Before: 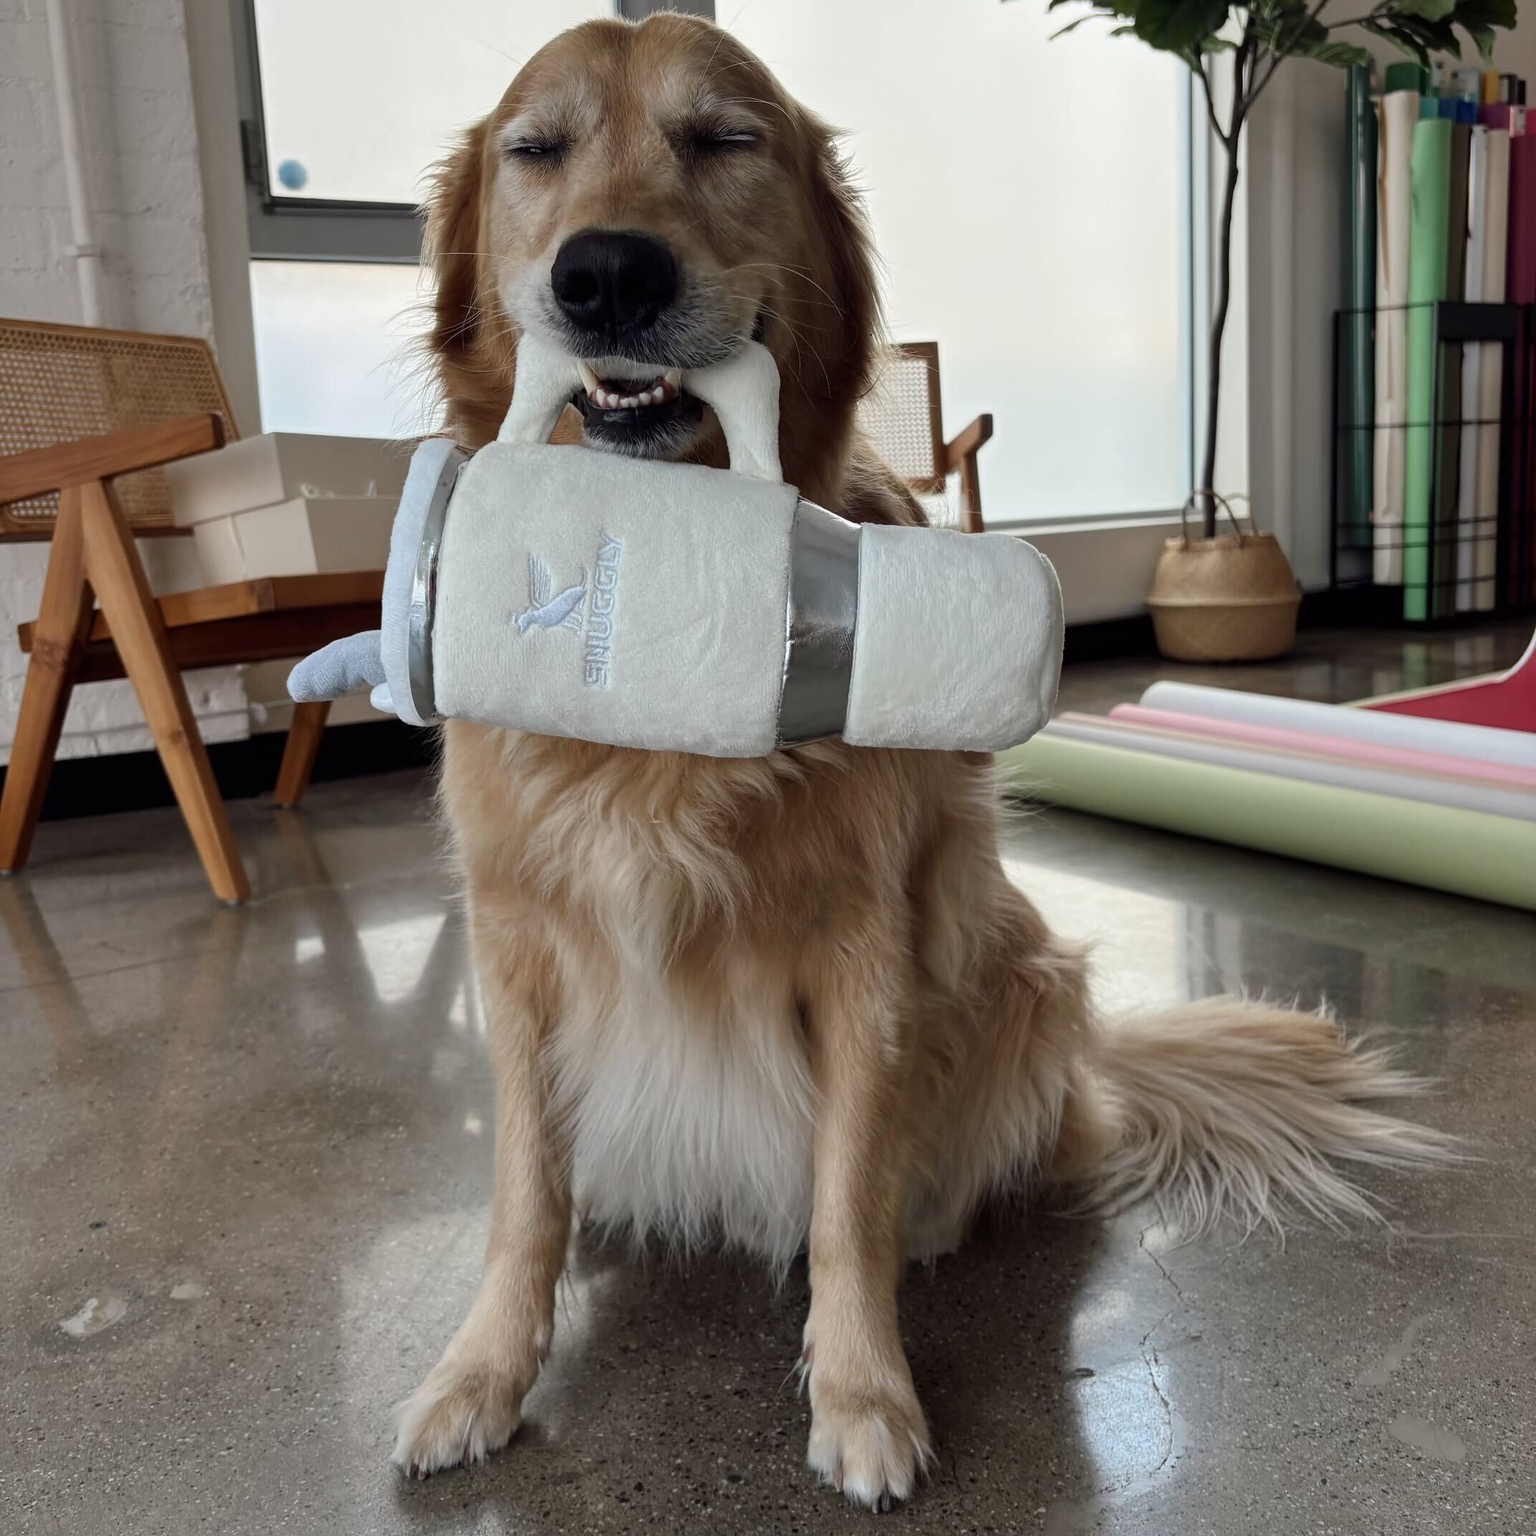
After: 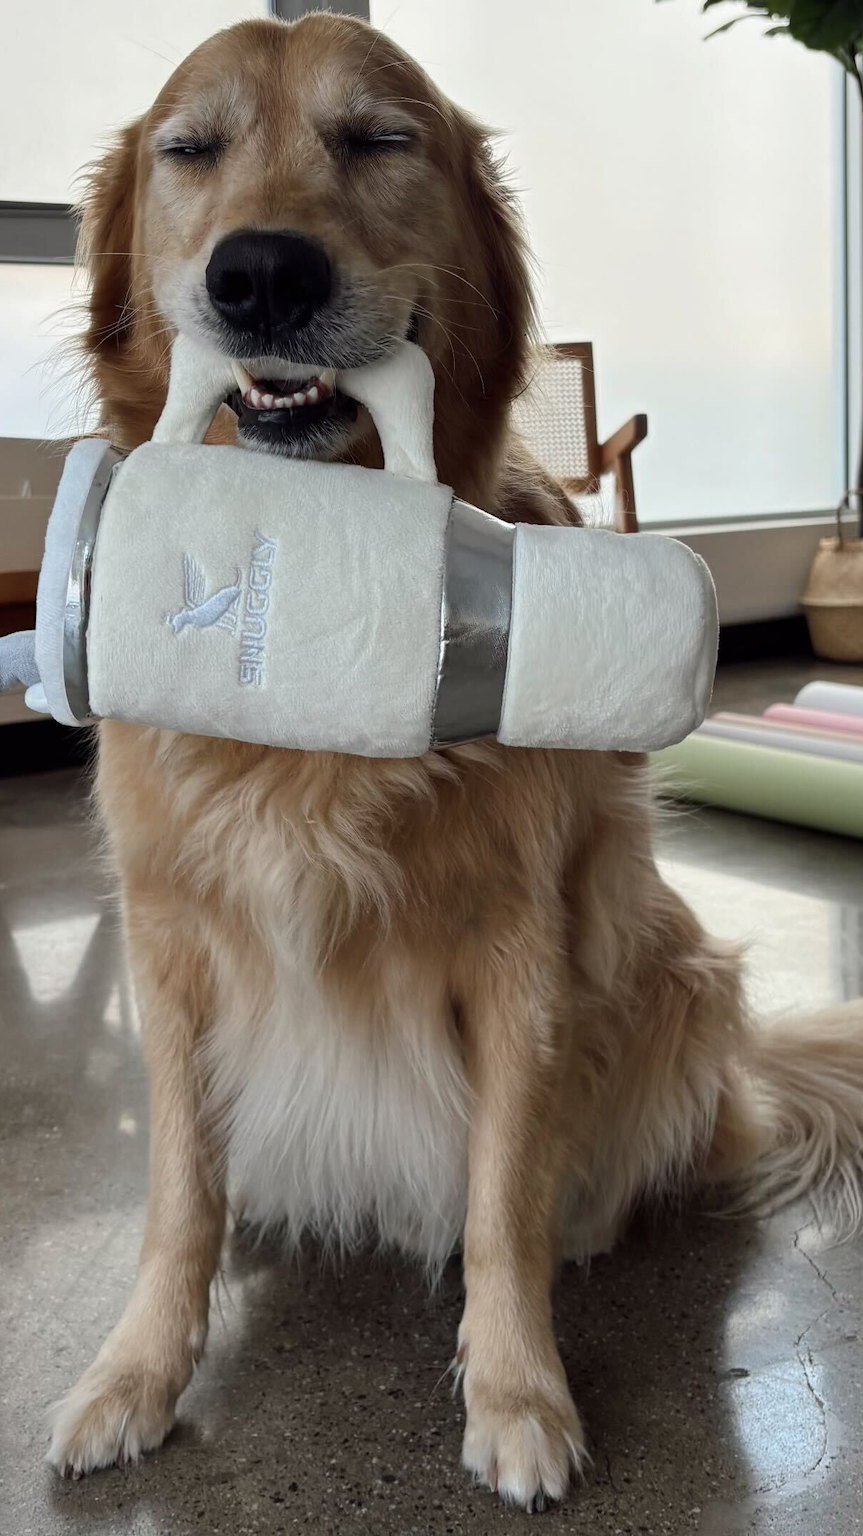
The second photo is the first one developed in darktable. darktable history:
tone equalizer: on, module defaults
crop and rotate: left 22.516%, right 21.234%
